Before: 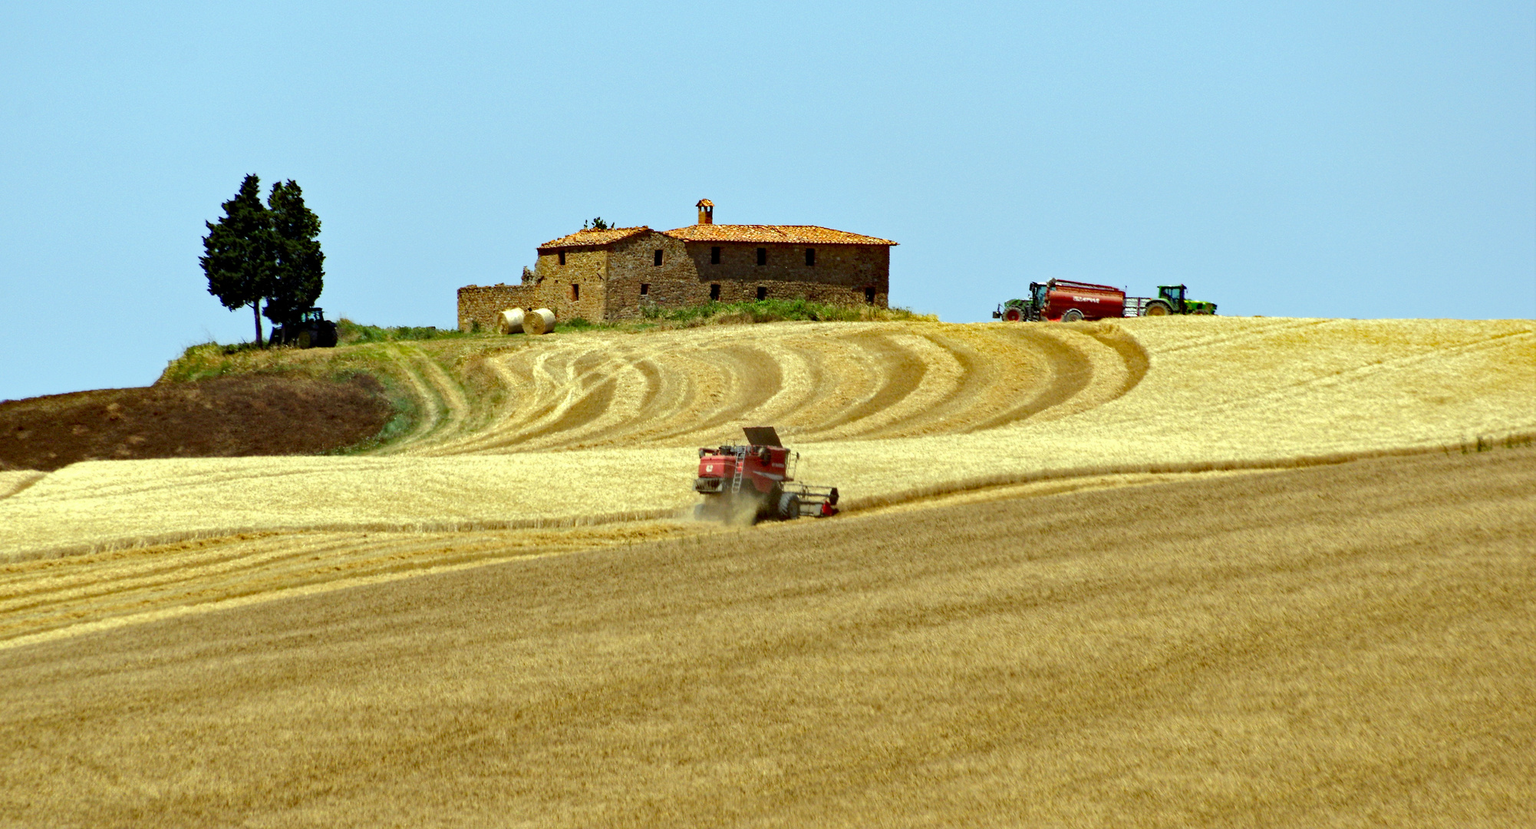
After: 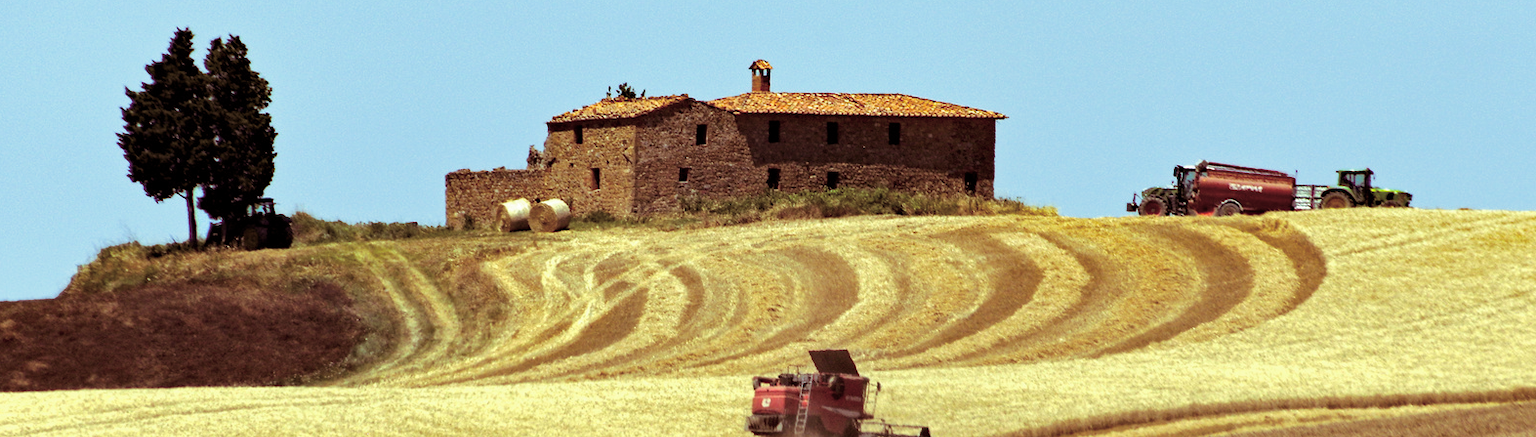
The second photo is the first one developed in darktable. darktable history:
crop: left 7.036%, top 18.398%, right 14.379%, bottom 40.043%
split-toning: on, module defaults
